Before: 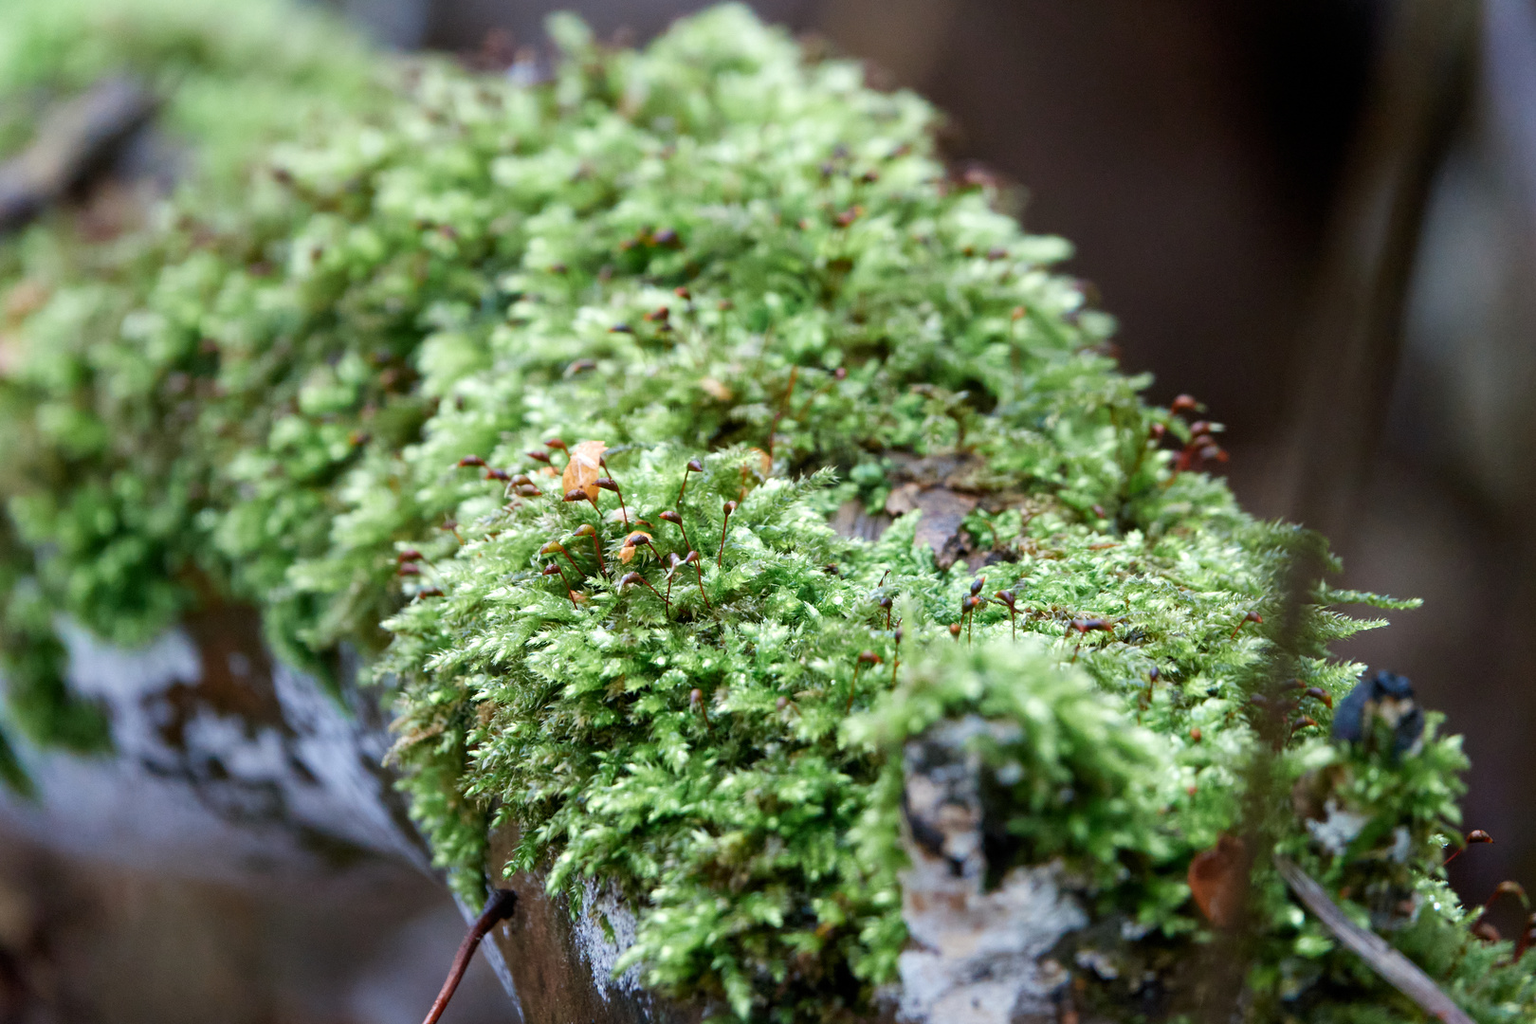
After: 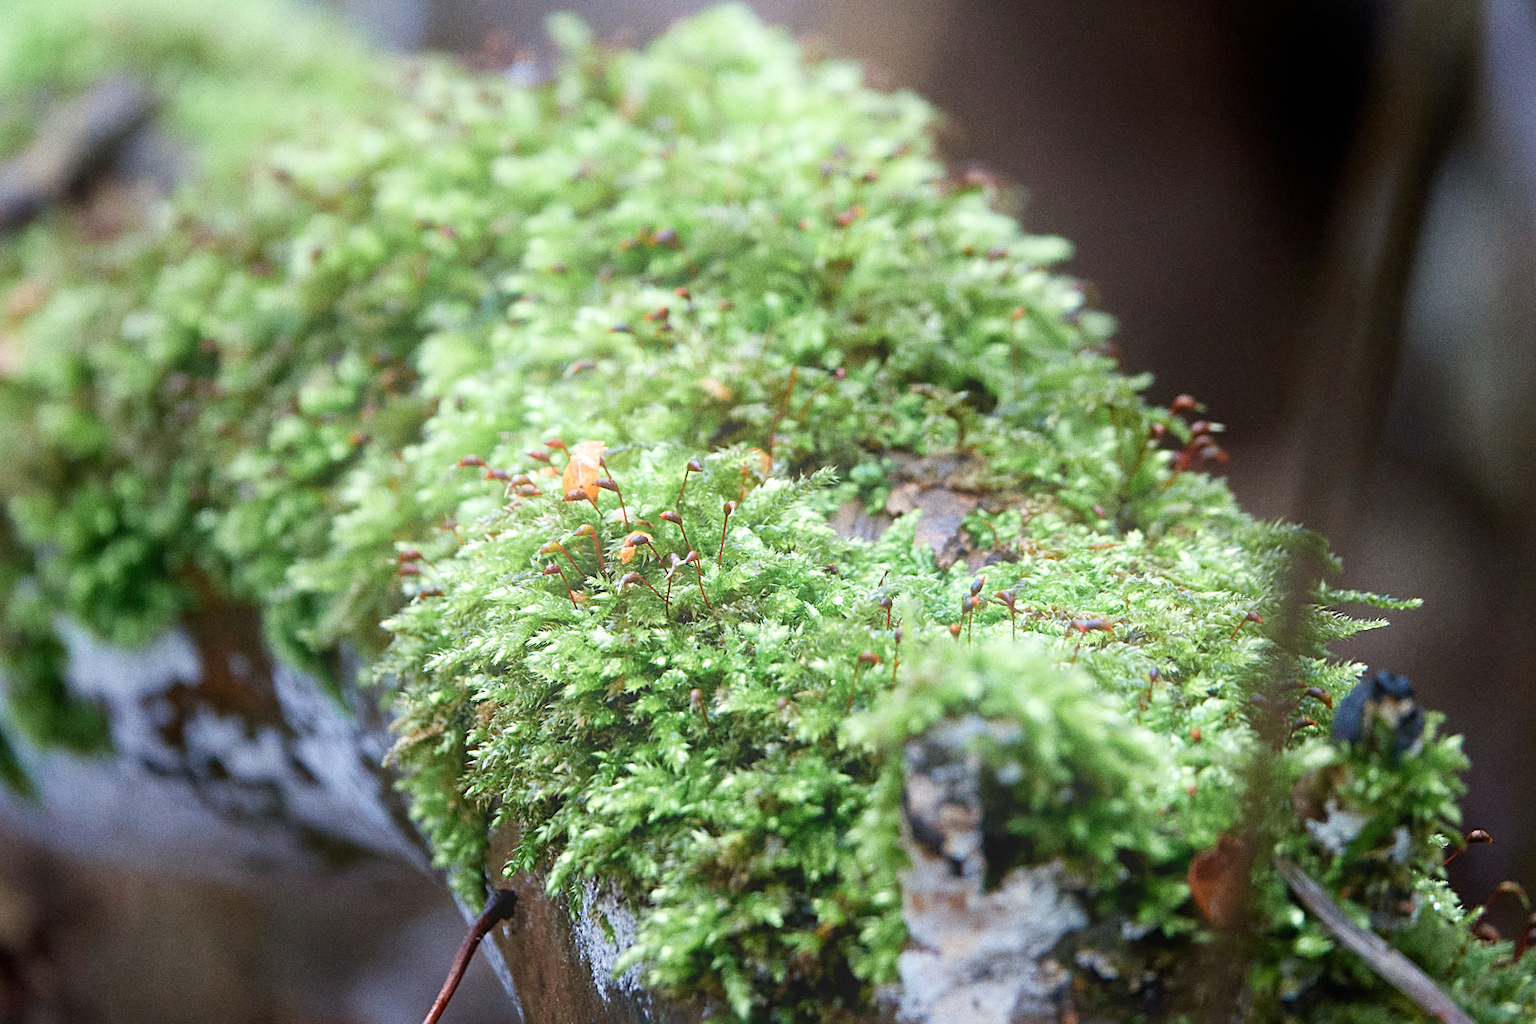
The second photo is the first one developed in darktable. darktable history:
sharpen: on, module defaults
bloom: threshold 82.5%, strength 16.25%
grain: coarseness 0.09 ISO
